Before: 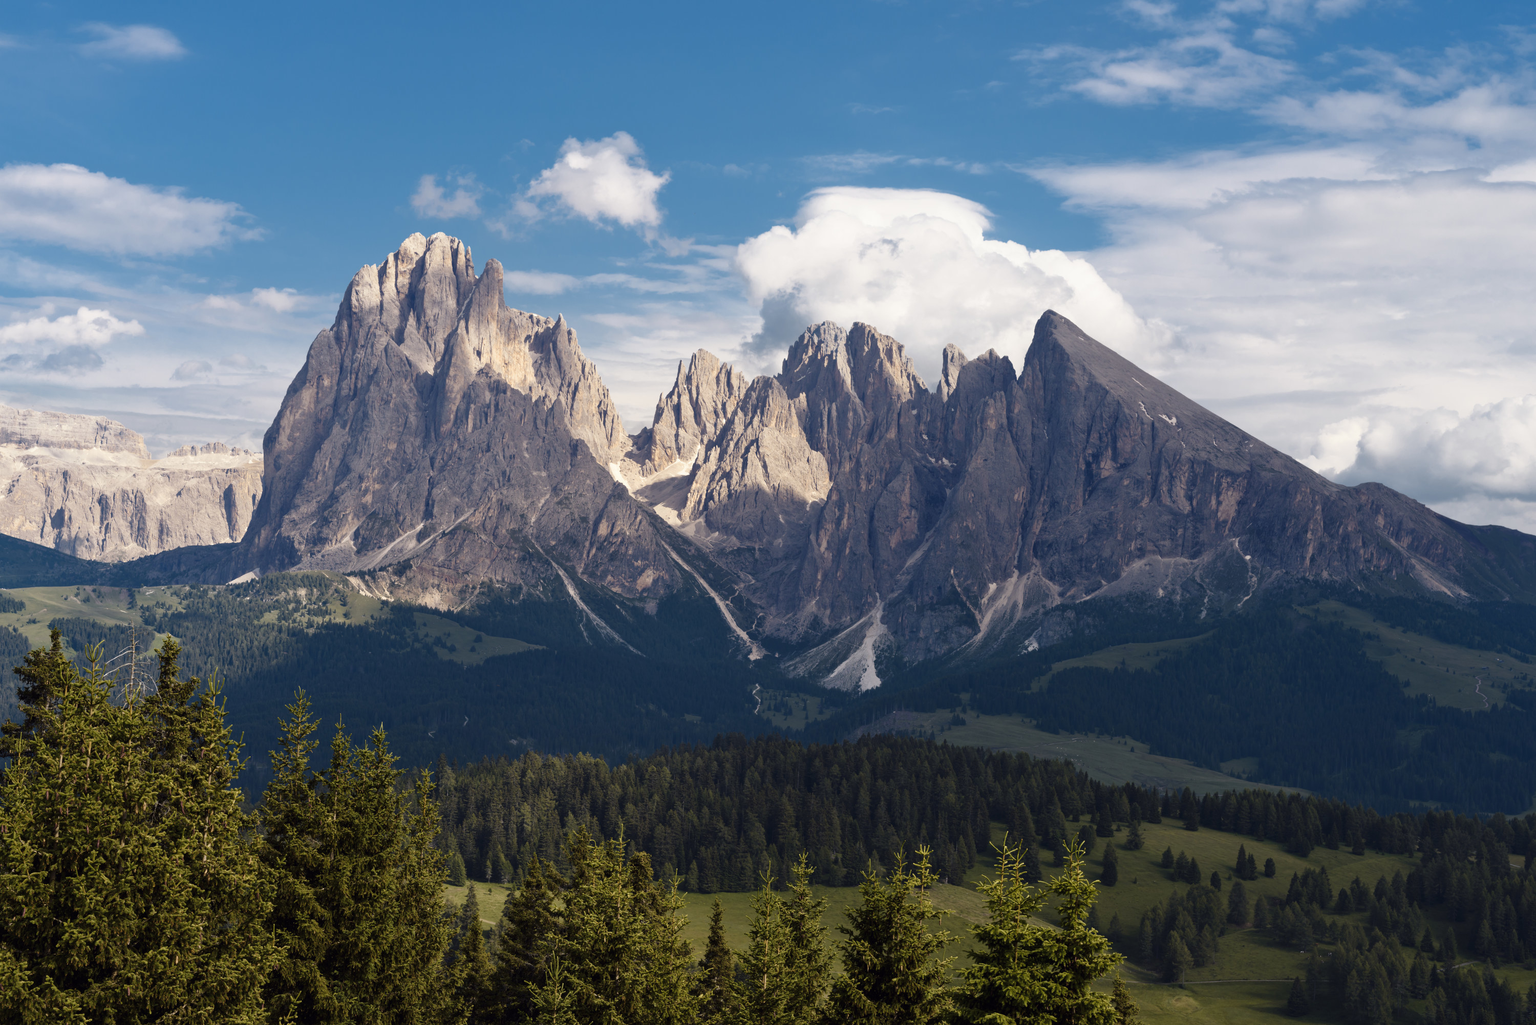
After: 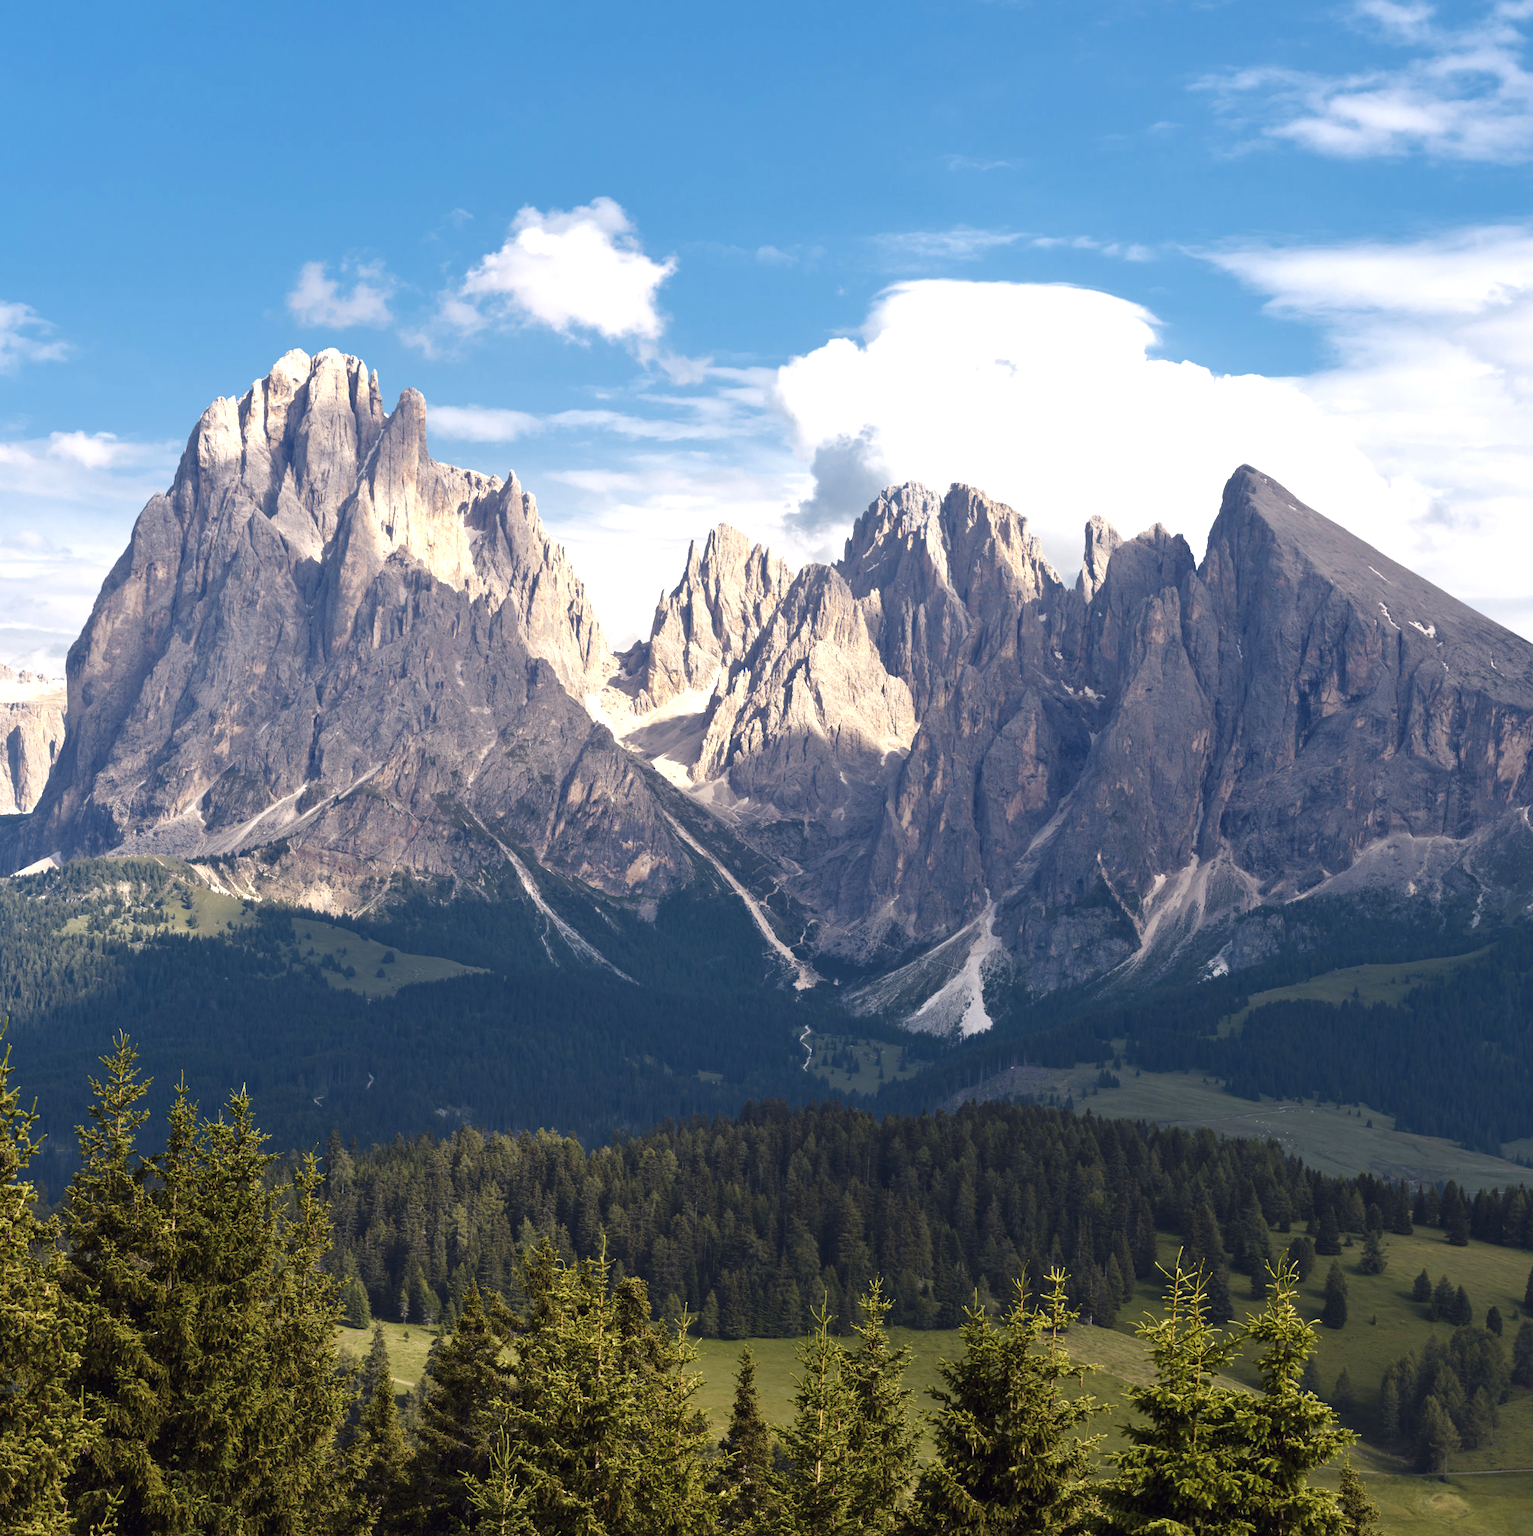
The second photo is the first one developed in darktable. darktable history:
crop and rotate: left 14.333%, right 19.045%
exposure: black level correction 0, exposure 0.696 EV
